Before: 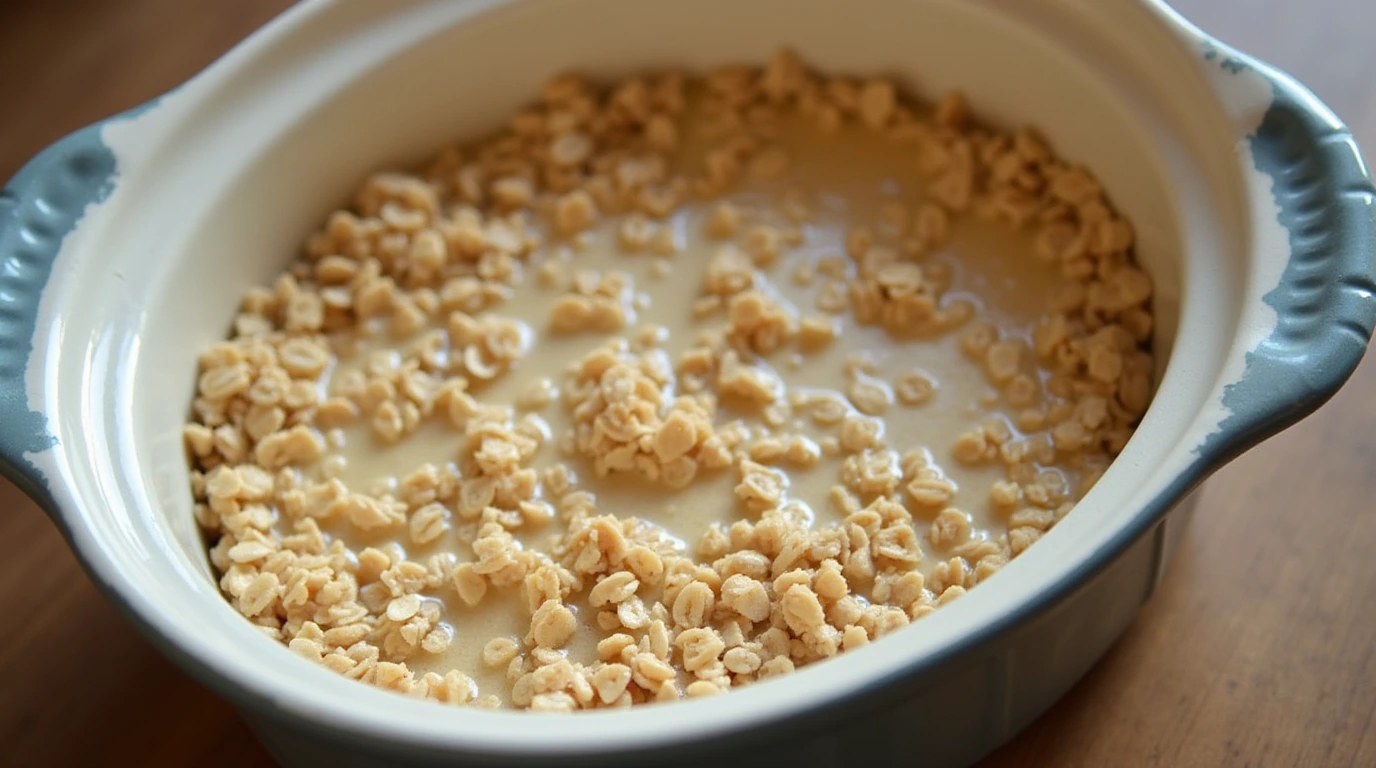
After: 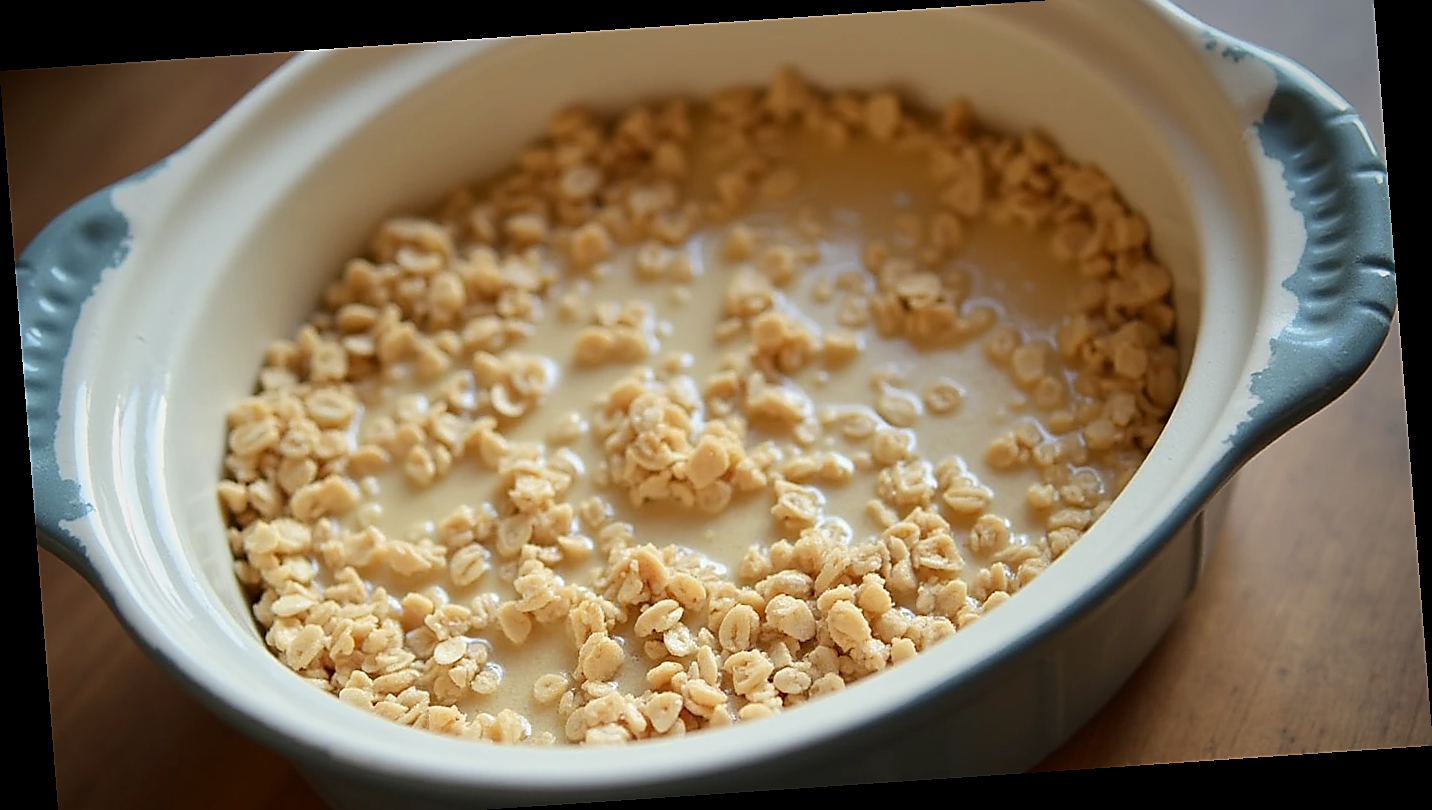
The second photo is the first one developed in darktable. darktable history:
white balance: emerald 1
crop and rotate: top 2.479%, bottom 3.018%
sharpen: radius 1.4, amount 1.25, threshold 0.7
contrast brightness saturation: contrast 0.1, brightness 0.02, saturation 0.02
rotate and perspective: rotation -4.2°, shear 0.006, automatic cropping off
tone equalizer: -8 EV -0.002 EV, -7 EV 0.005 EV, -6 EV -0.009 EV, -5 EV 0.011 EV, -4 EV -0.012 EV, -3 EV 0.007 EV, -2 EV -0.062 EV, -1 EV -0.293 EV, +0 EV -0.582 EV, smoothing diameter 2%, edges refinement/feathering 20, mask exposure compensation -1.57 EV, filter diffusion 5
vignetting: brightness -0.629, saturation -0.007, center (-0.028, 0.239)
